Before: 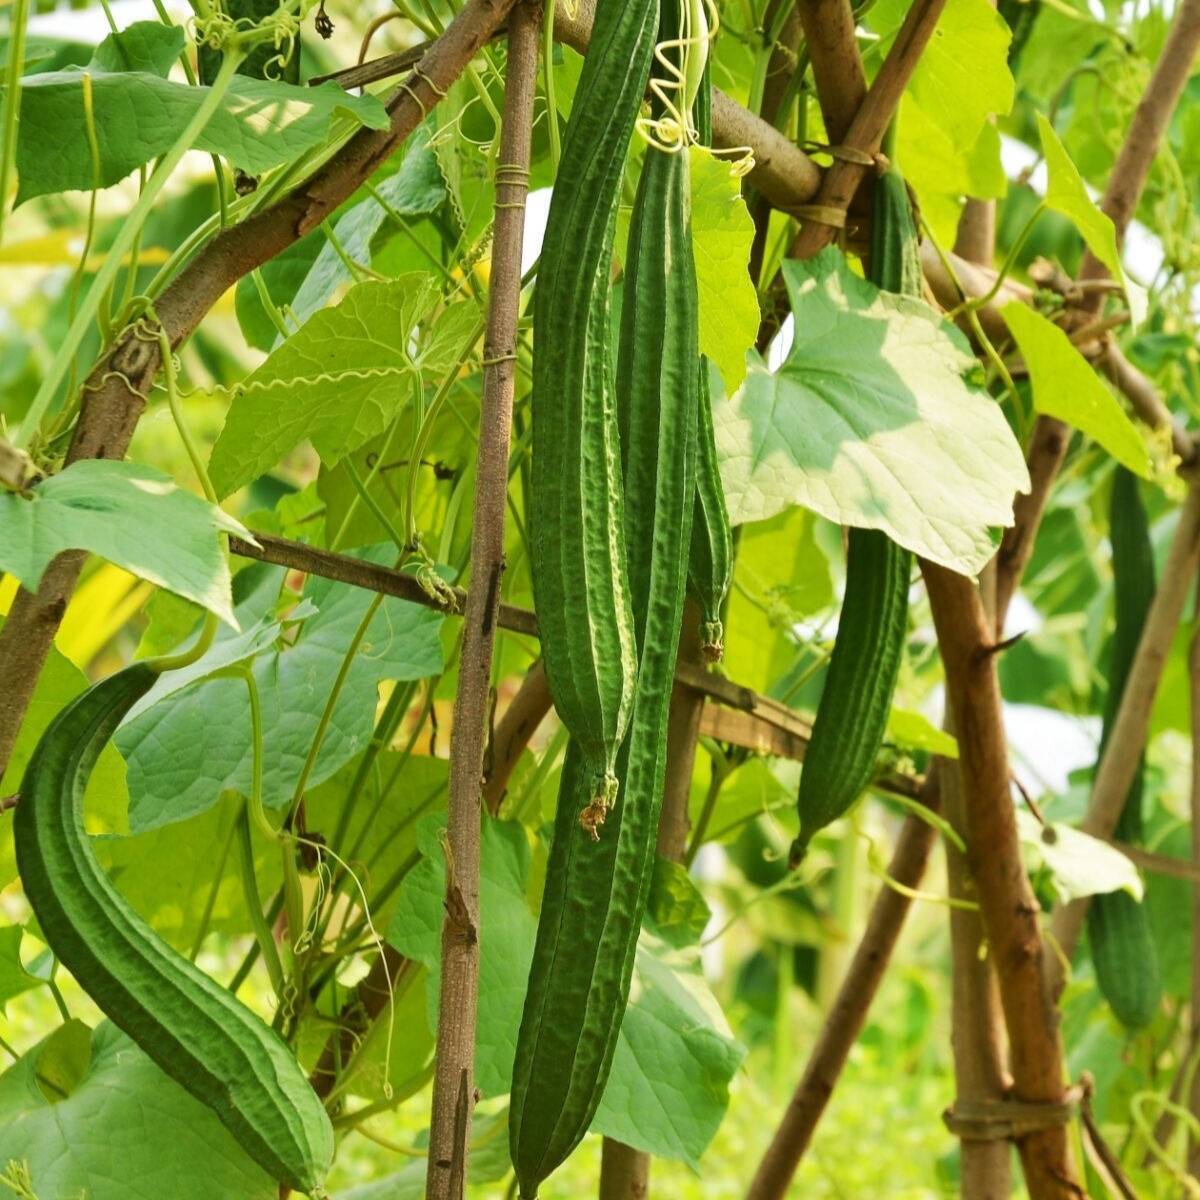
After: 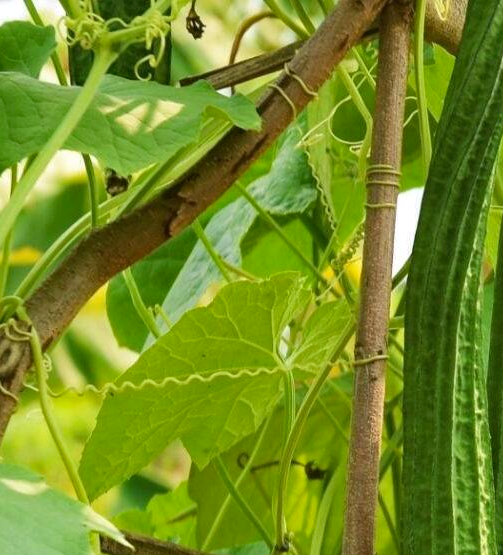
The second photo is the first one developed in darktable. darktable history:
crop and rotate: left 10.817%, top 0.062%, right 47.194%, bottom 53.626%
haze removal: compatibility mode true, adaptive false
